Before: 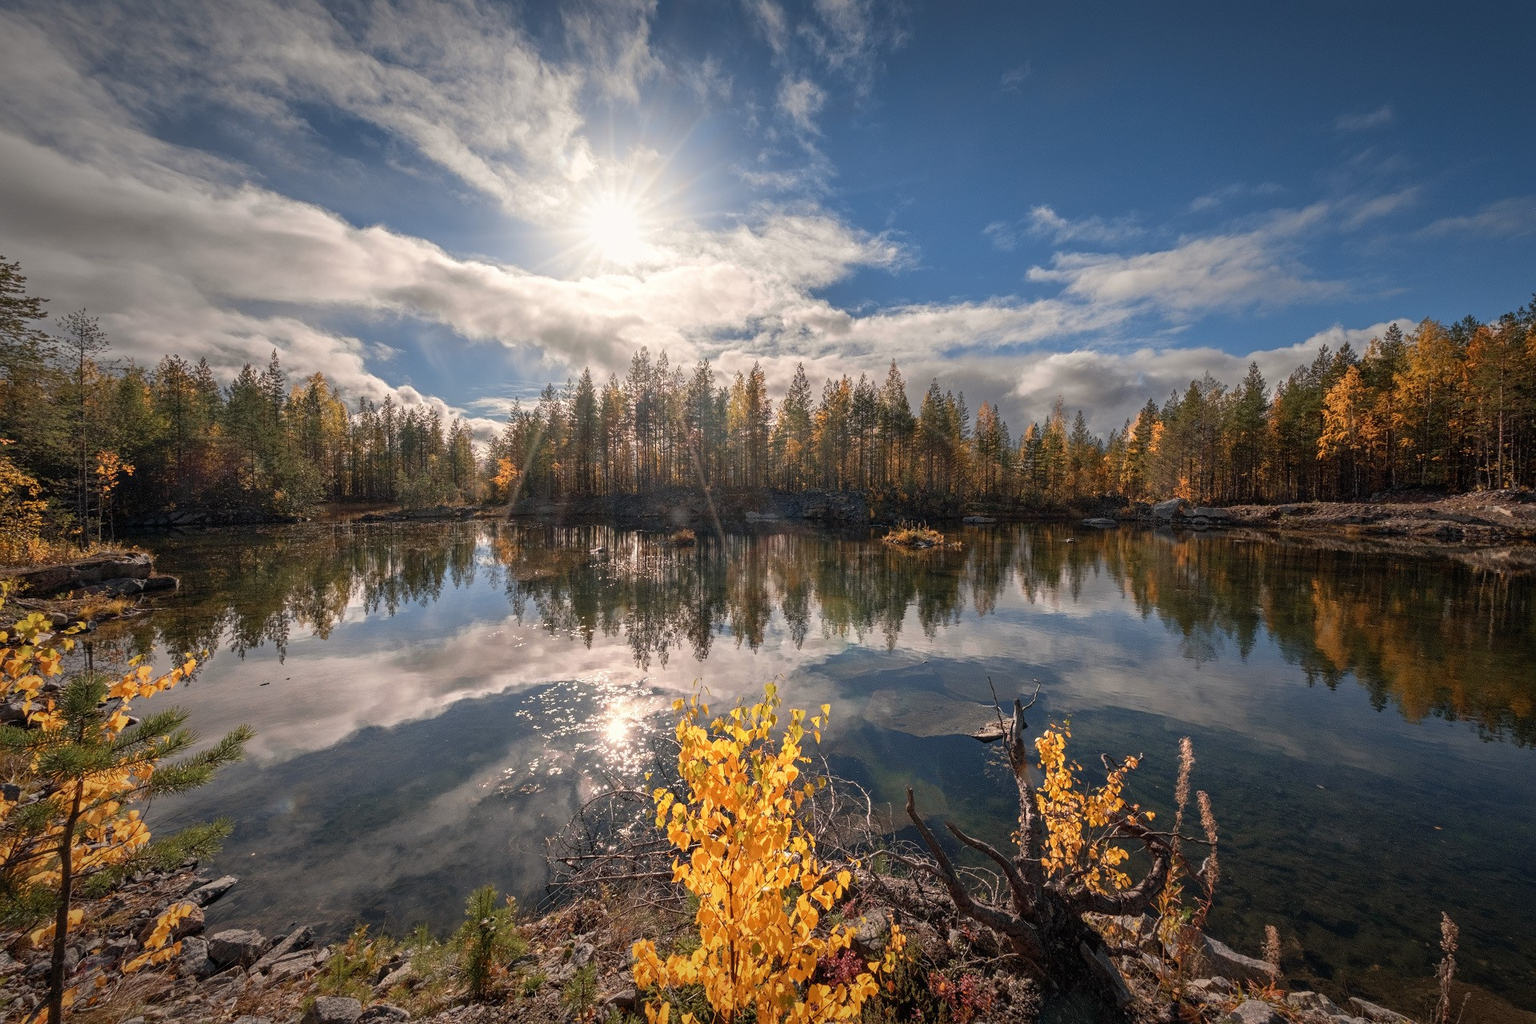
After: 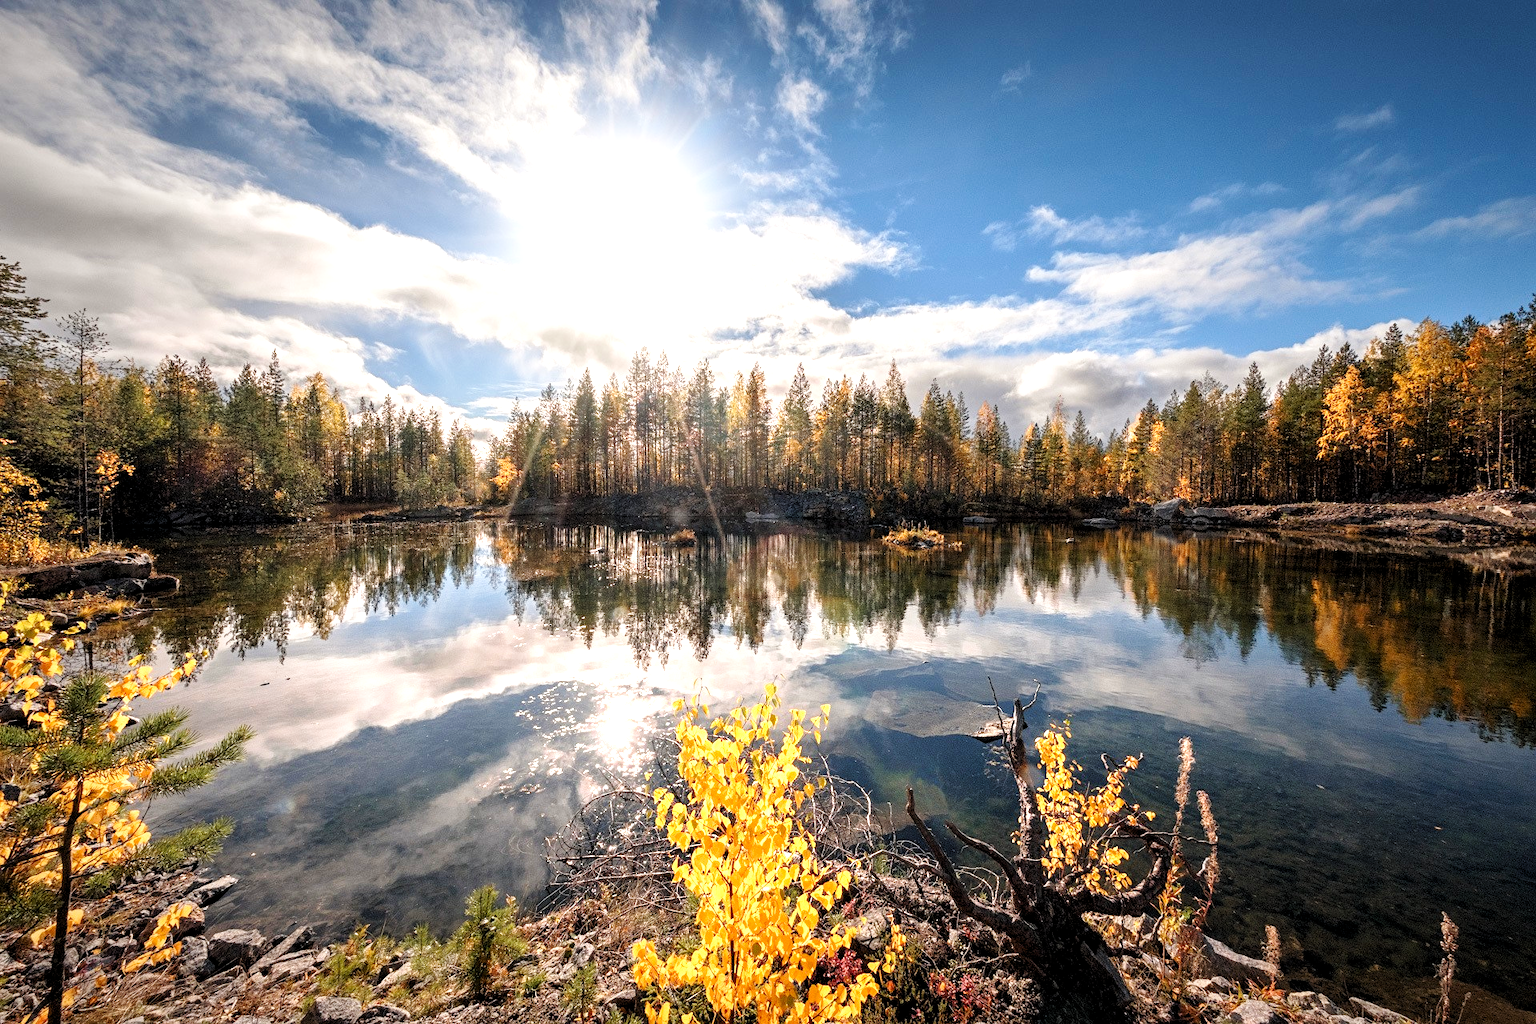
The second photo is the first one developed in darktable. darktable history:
base curve: curves: ch0 [(0, 0) (0.005, 0.002) (0.15, 0.3) (0.4, 0.7) (0.75, 0.95) (1, 1)], preserve colors none
levels: levels [0.055, 0.477, 0.9]
tone equalizer: edges refinement/feathering 500, mask exposure compensation -1.57 EV, preserve details no
